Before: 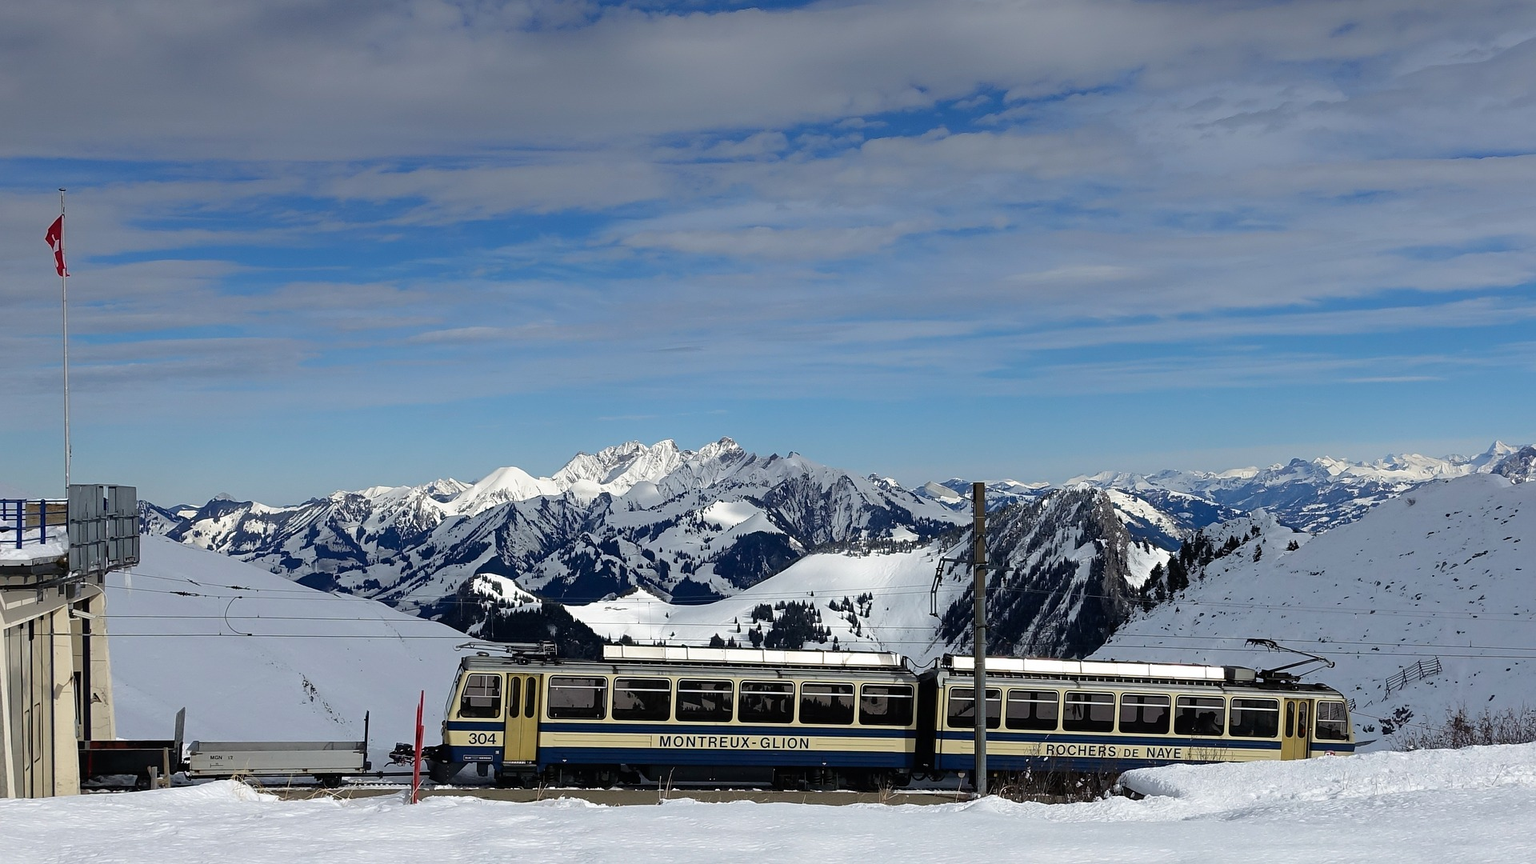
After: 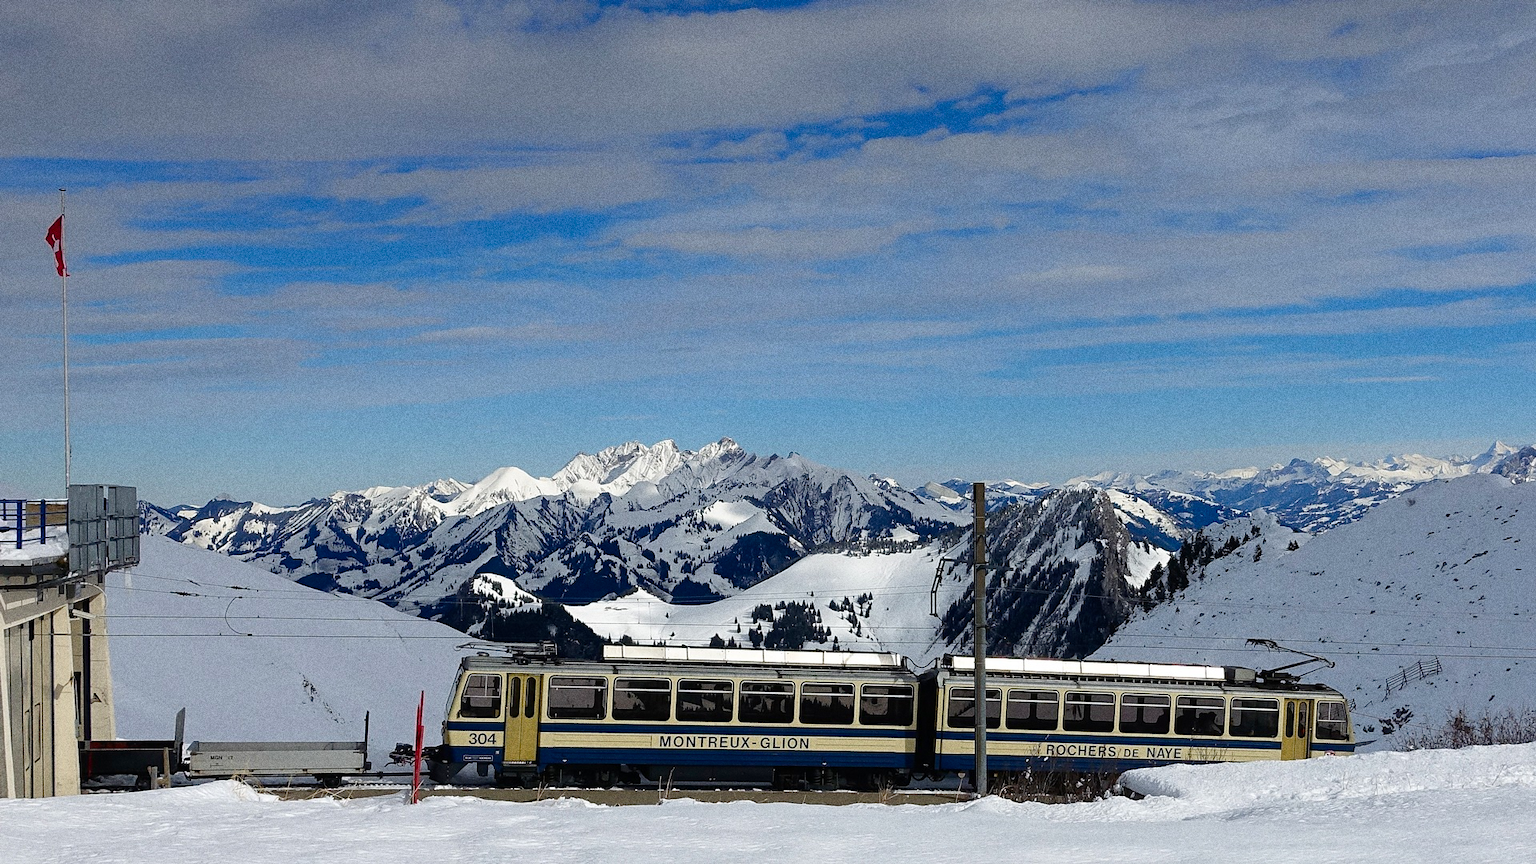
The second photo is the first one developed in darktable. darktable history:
grain: coarseness 0.09 ISO, strength 40%
levels: mode automatic, black 0.023%, white 99.97%, levels [0.062, 0.494, 0.925]
color balance rgb: perceptual saturation grading › global saturation 20%, perceptual saturation grading › highlights -25%, perceptual saturation grading › shadows 25%
